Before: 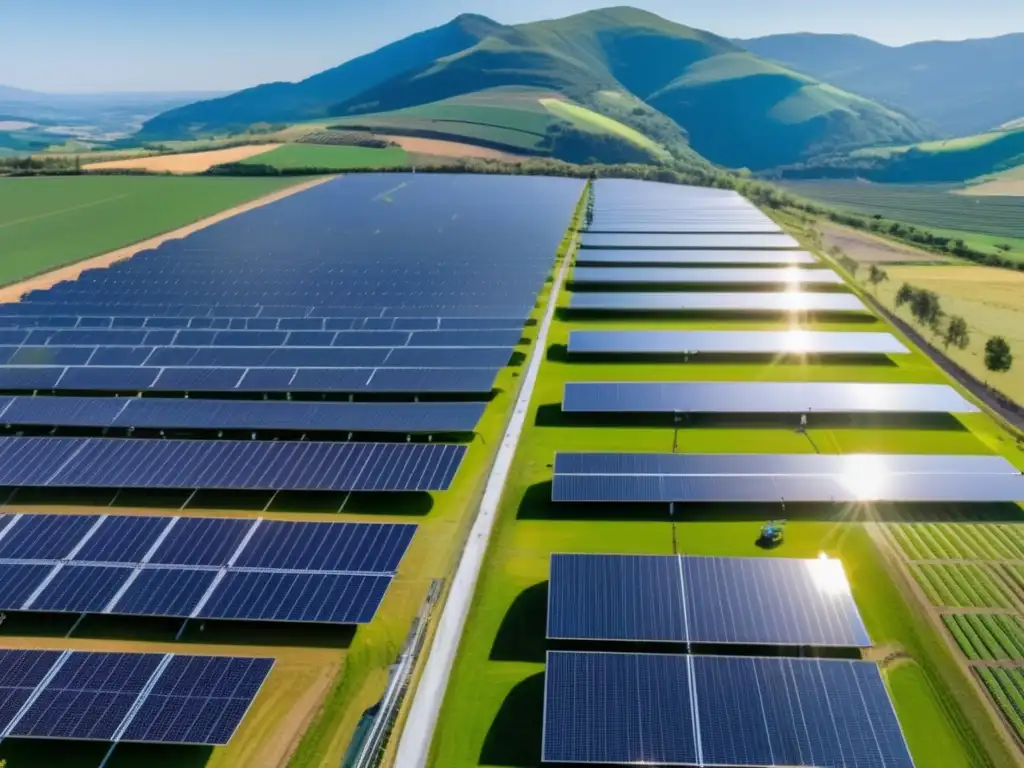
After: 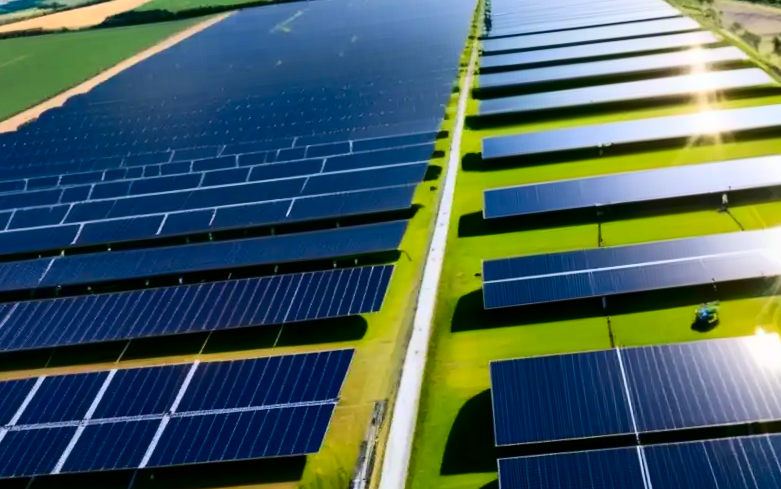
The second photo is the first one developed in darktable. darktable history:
crop: left 11.123%, top 27.61%, right 18.3%, bottom 17.034%
rotate and perspective: rotation -6.83°, automatic cropping off
contrast brightness saturation: contrast 0.32, brightness -0.08, saturation 0.17
